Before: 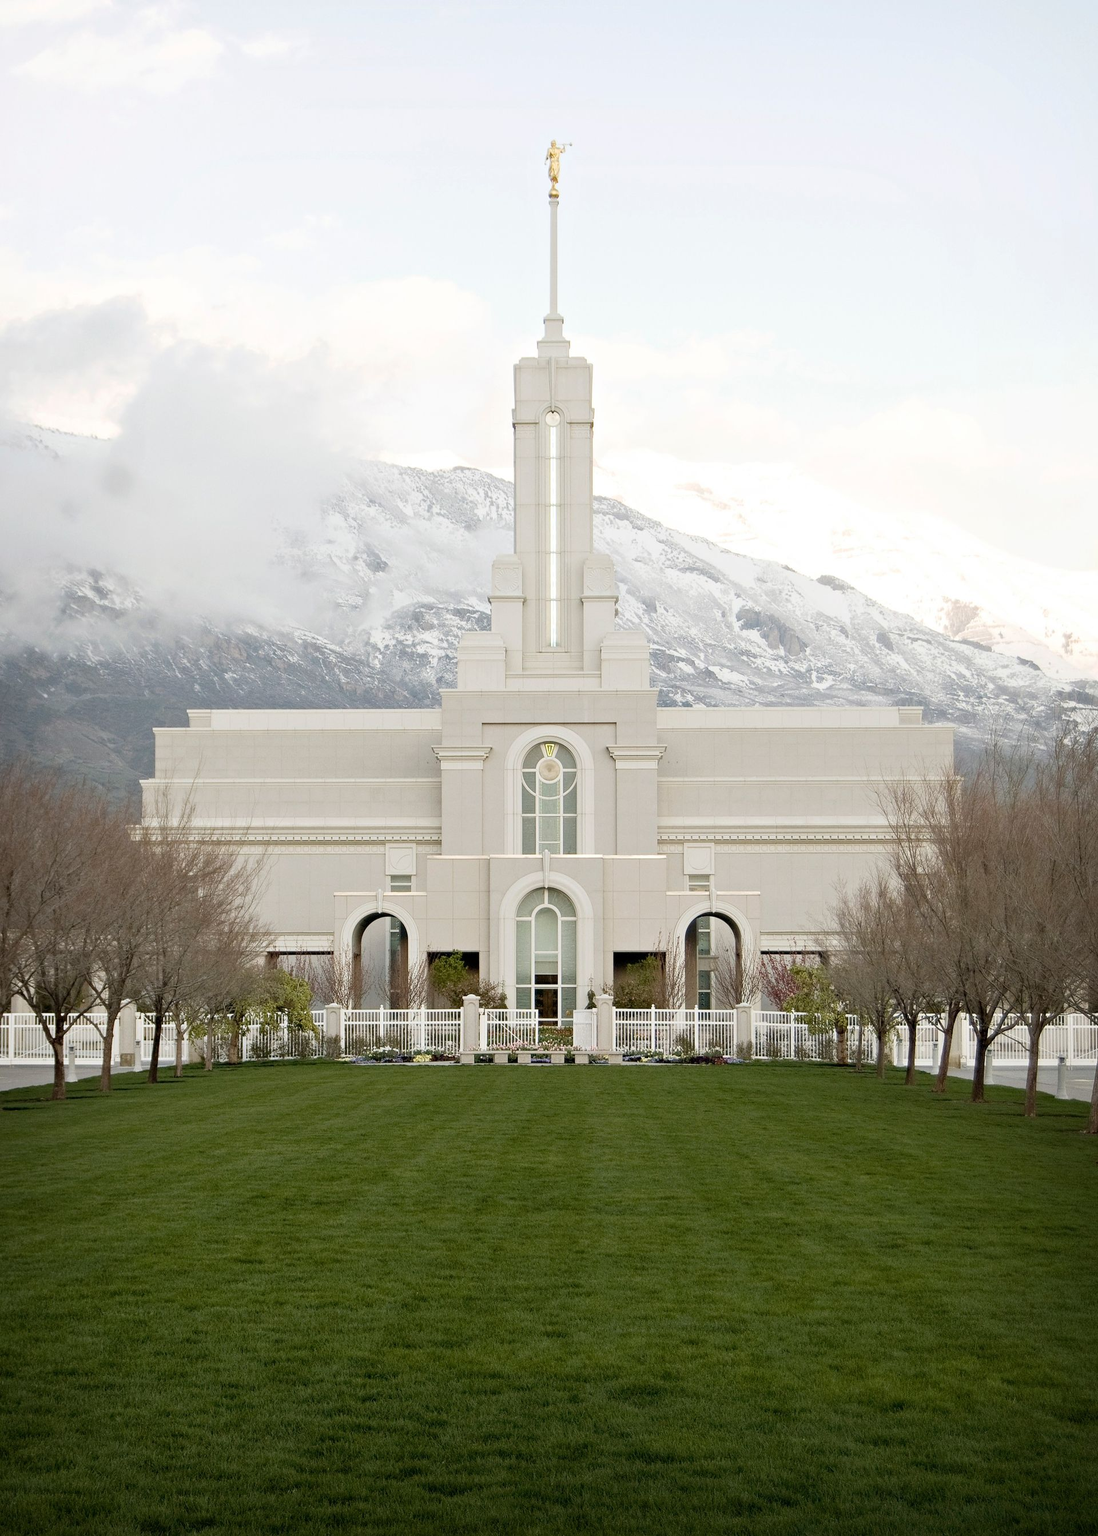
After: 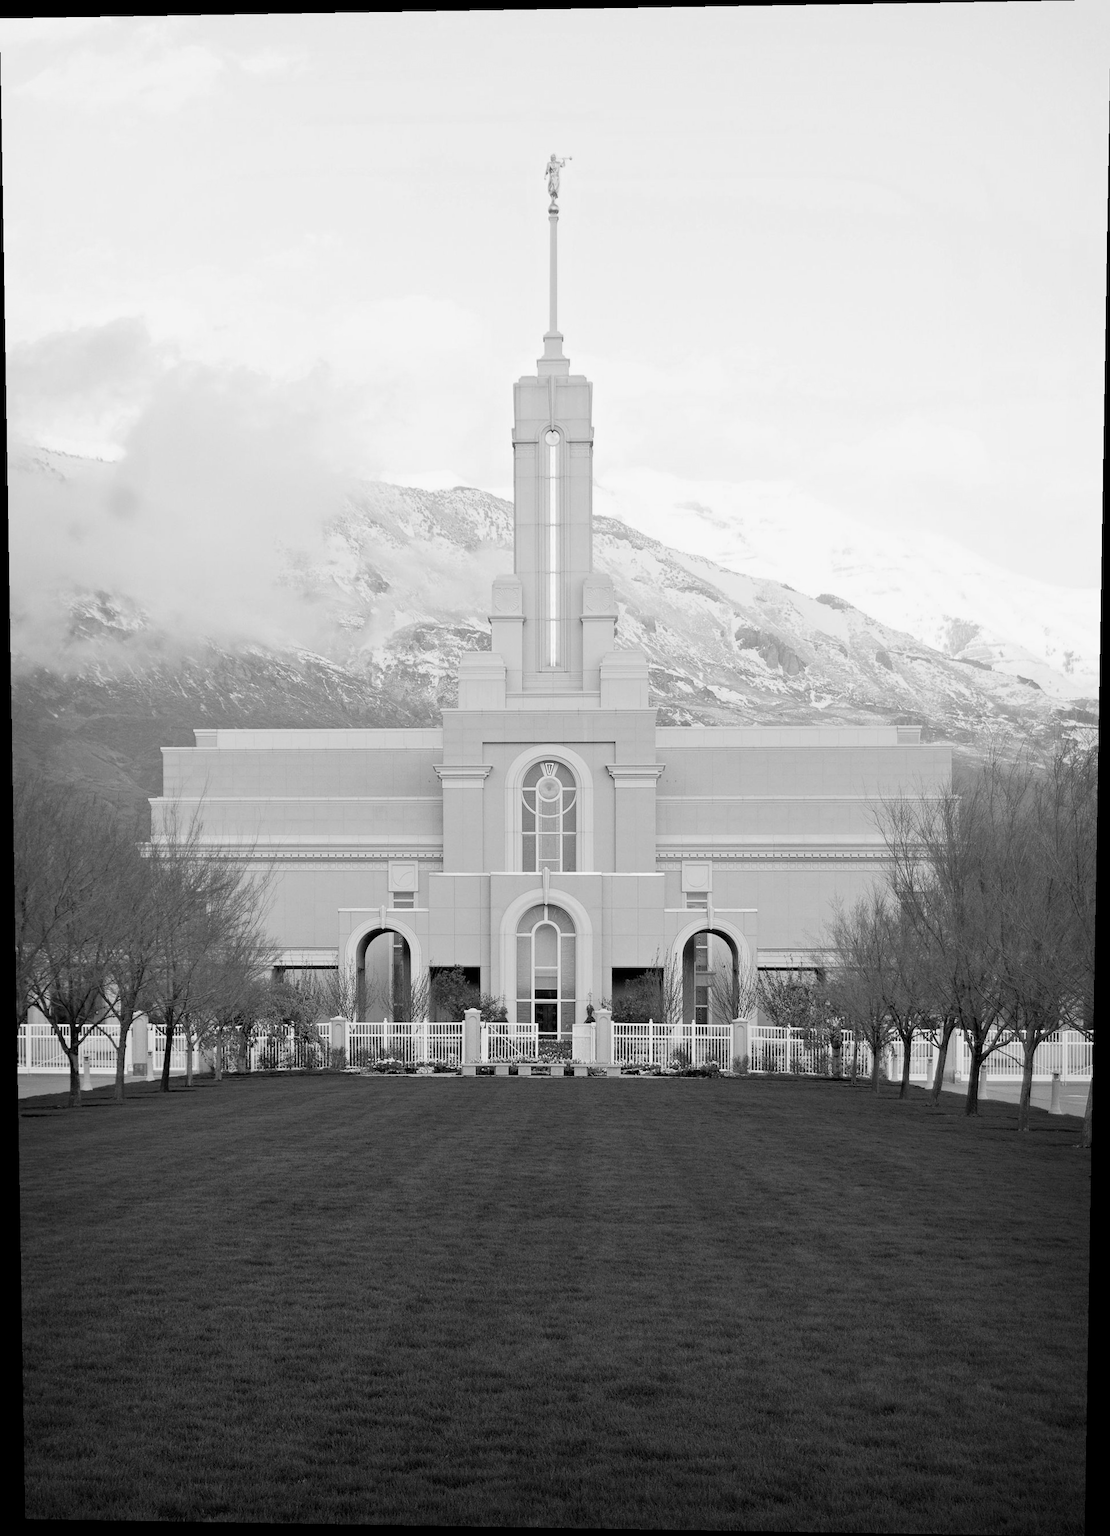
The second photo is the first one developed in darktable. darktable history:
rotate and perspective: lens shift (vertical) 0.048, lens shift (horizontal) -0.024, automatic cropping off
color calibration: output gray [0.22, 0.42, 0.37, 0], gray › normalize channels true, illuminant same as pipeline (D50), adaptation XYZ, x 0.346, y 0.359, gamut compression 0
exposure: exposure 0 EV, compensate highlight preservation false
